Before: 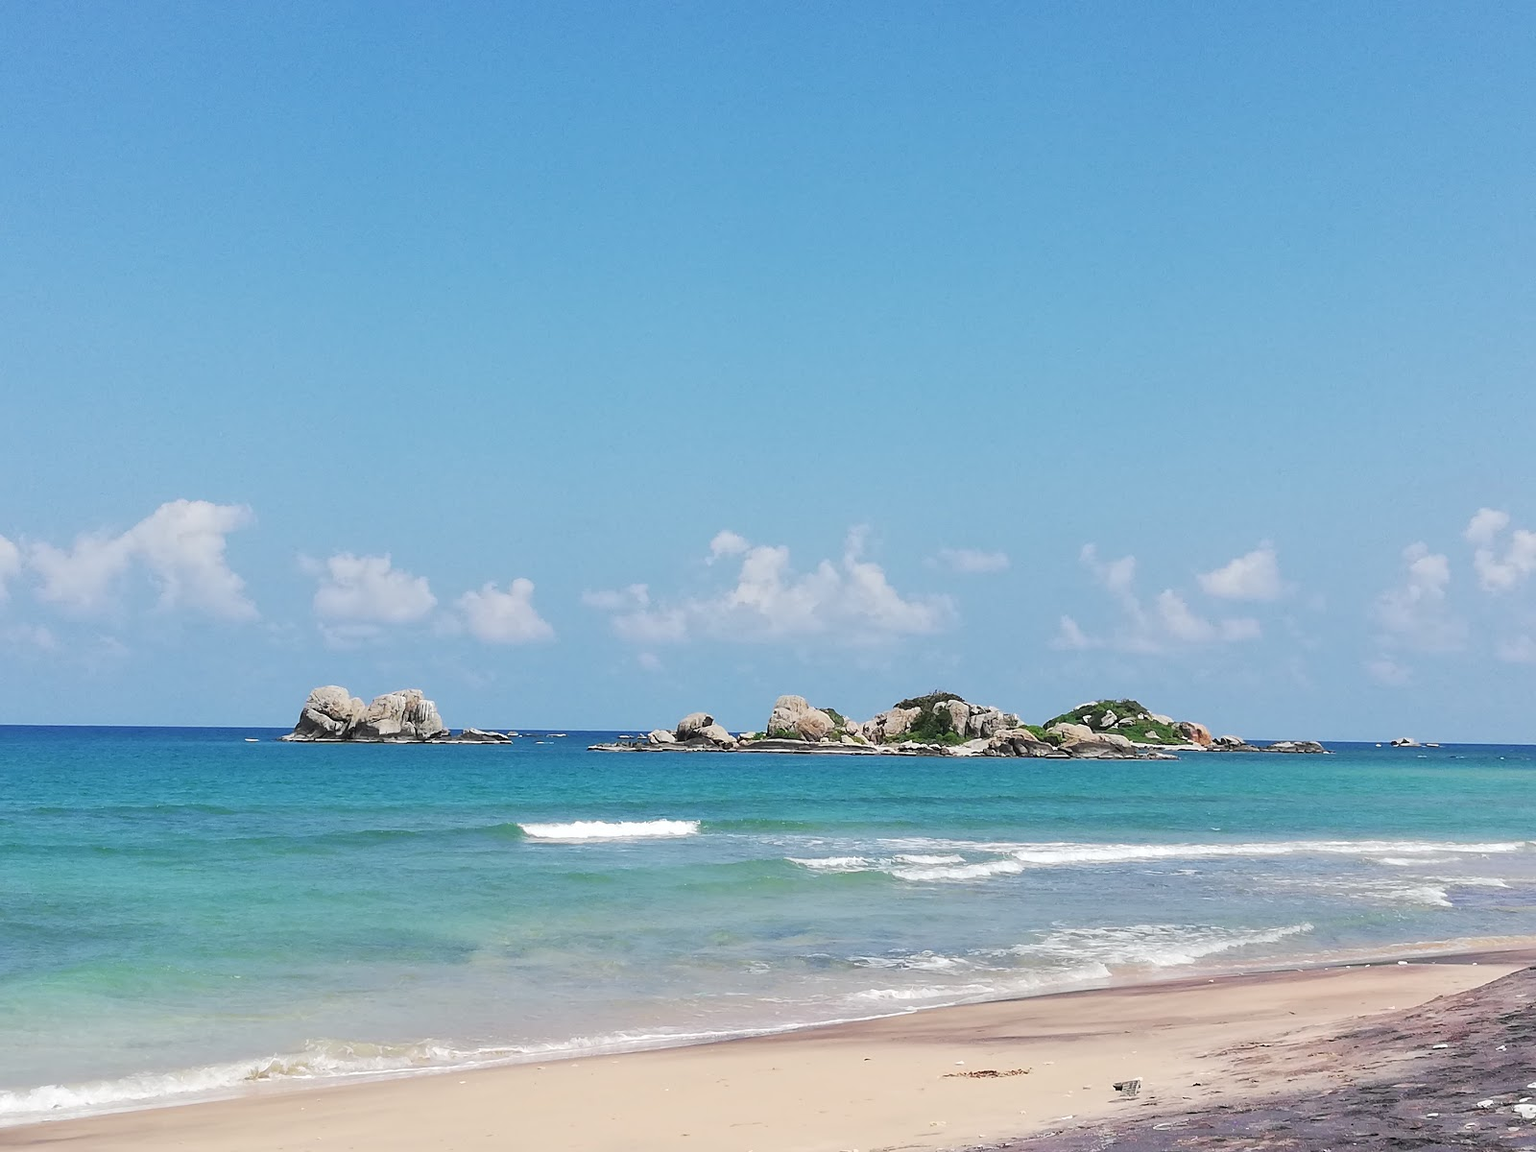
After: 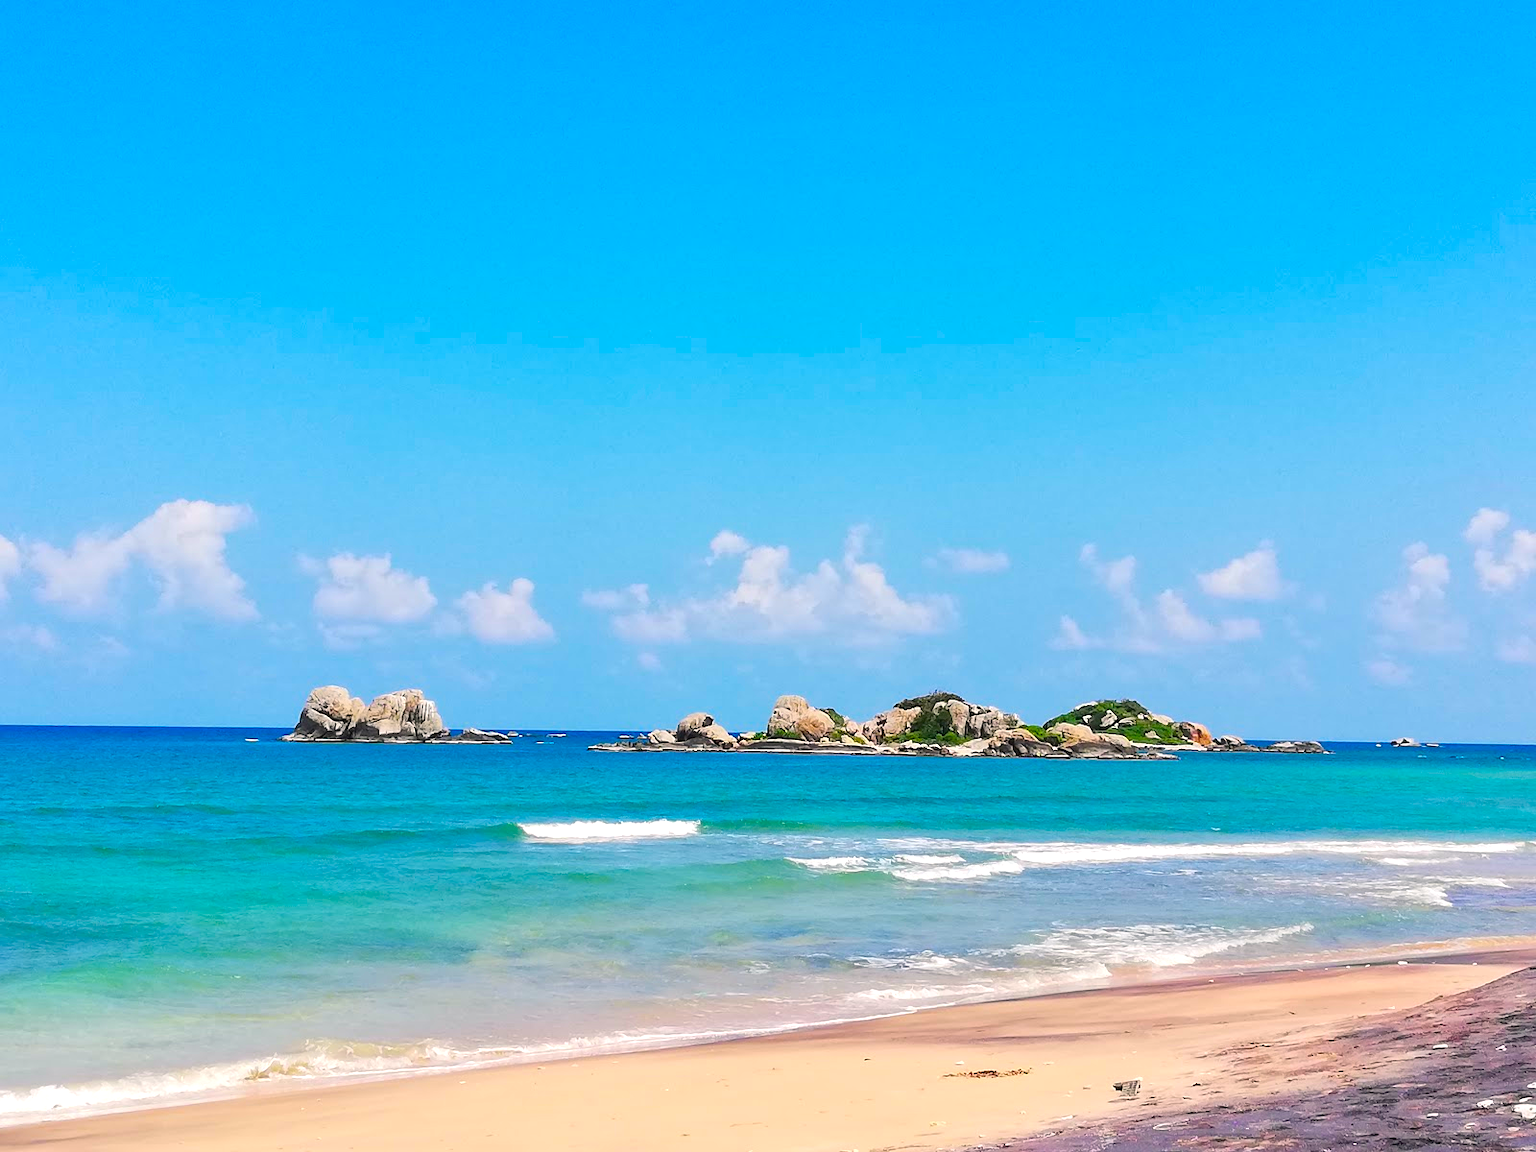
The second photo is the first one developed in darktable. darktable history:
color balance rgb: shadows lift › hue 84.55°, highlights gain › chroma 1.376%, highlights gain › hue 50.79°, linear chroma grading › global chroma 41.808%, perceptual saturation grading › global saturation 25.848%, perceptual brilliance grading › highlights 7.468%, perceptual brilliance grading › mid-tones 4.307%, perceptual brilliance grading › shadows 2.371%
